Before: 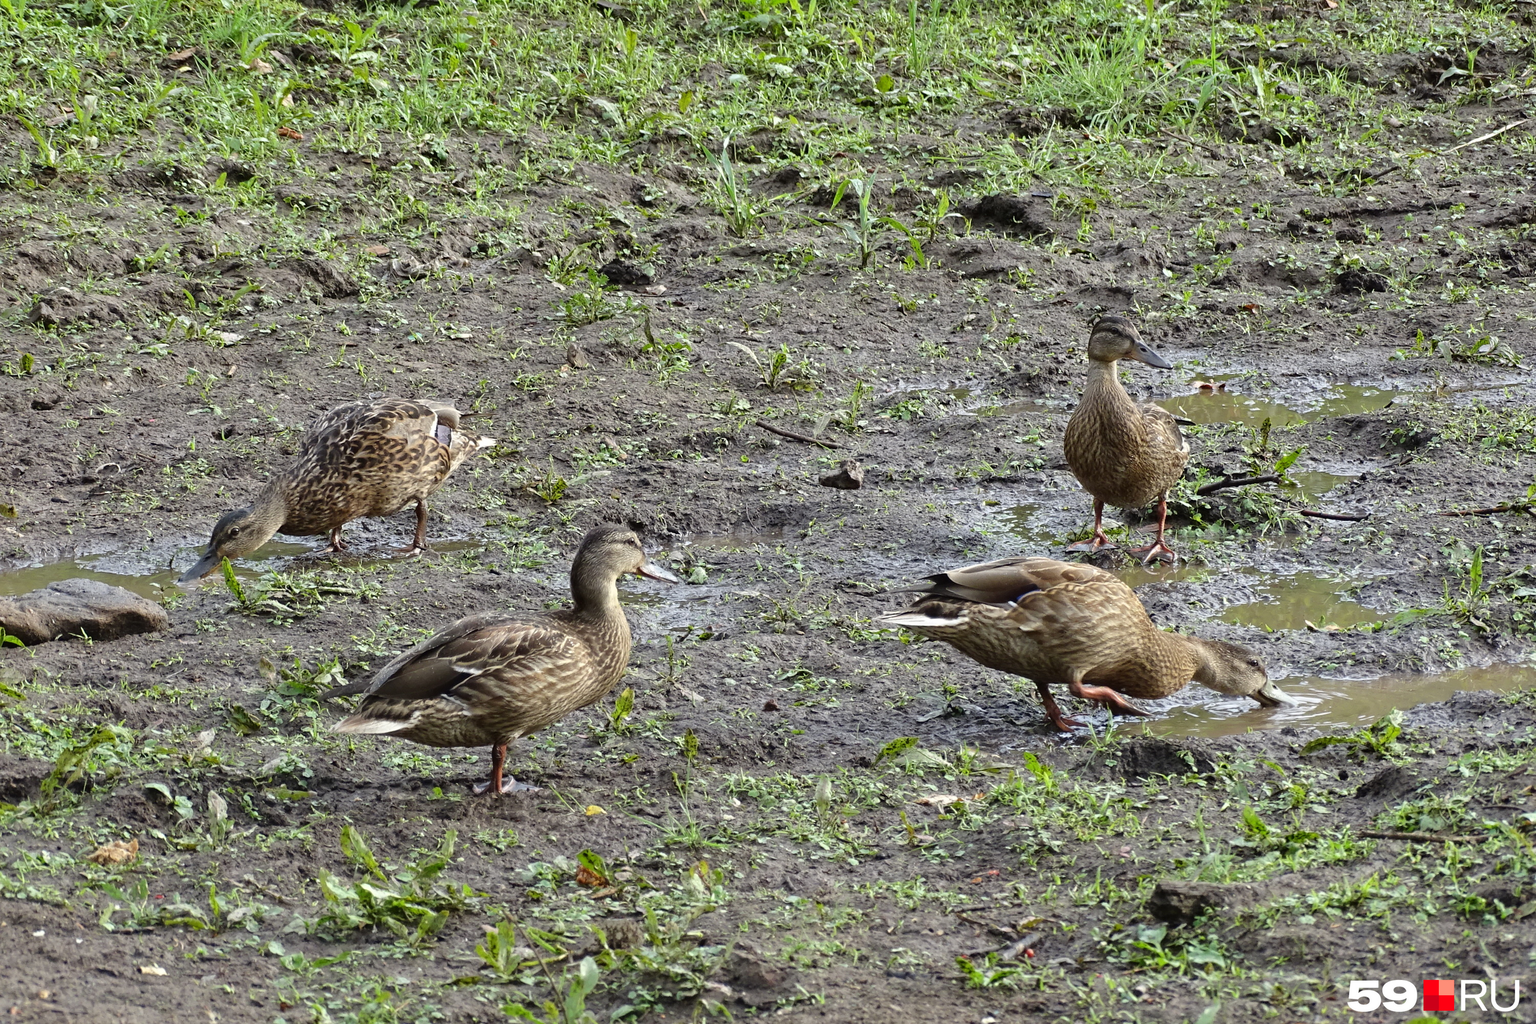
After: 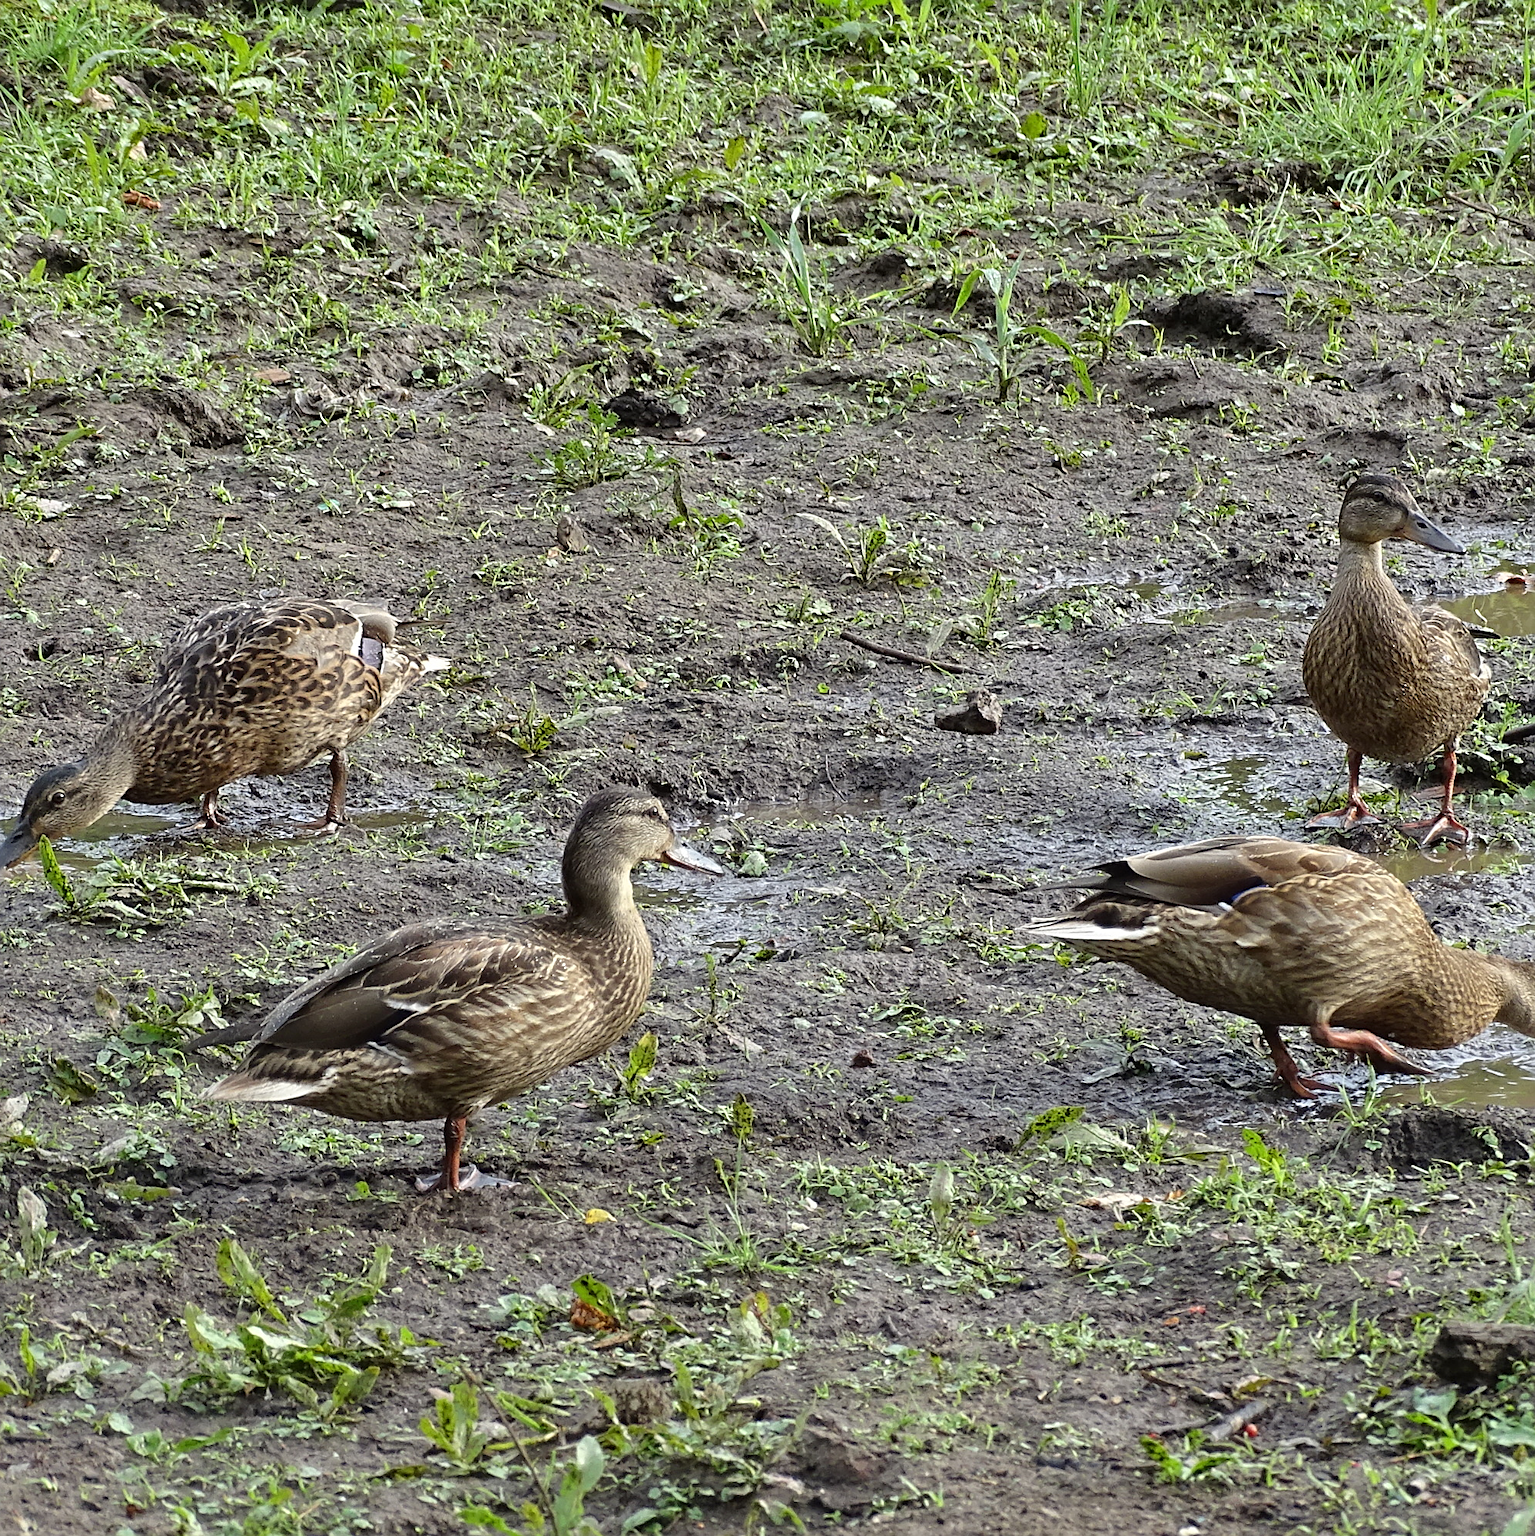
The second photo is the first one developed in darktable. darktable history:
sharpen: on, module defaults
crop and rotate: left 12.816%, right 20.556%
